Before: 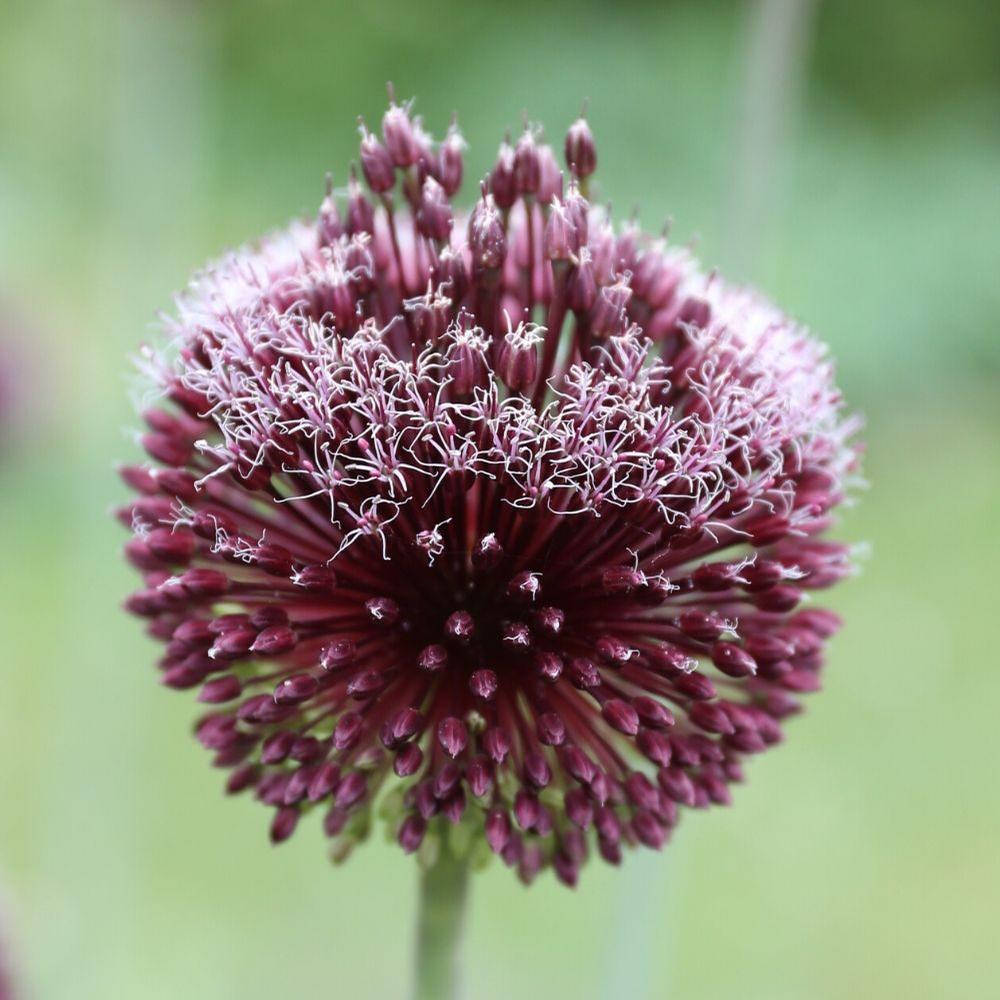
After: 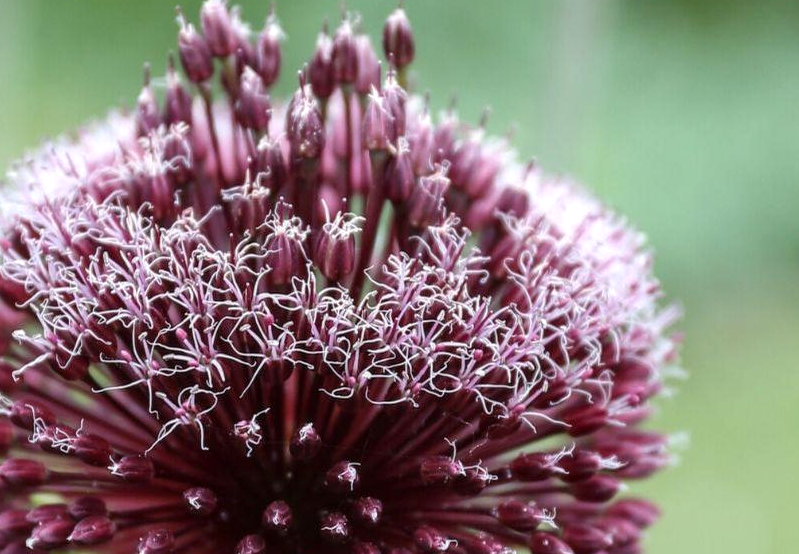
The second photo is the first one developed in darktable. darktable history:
tone equalizer: mask exposure compensation -0.494 EV
local contrast: on, module defaults
crop: left 18.3%, top 11.094%, right 1.799%, bottom 33.436%
